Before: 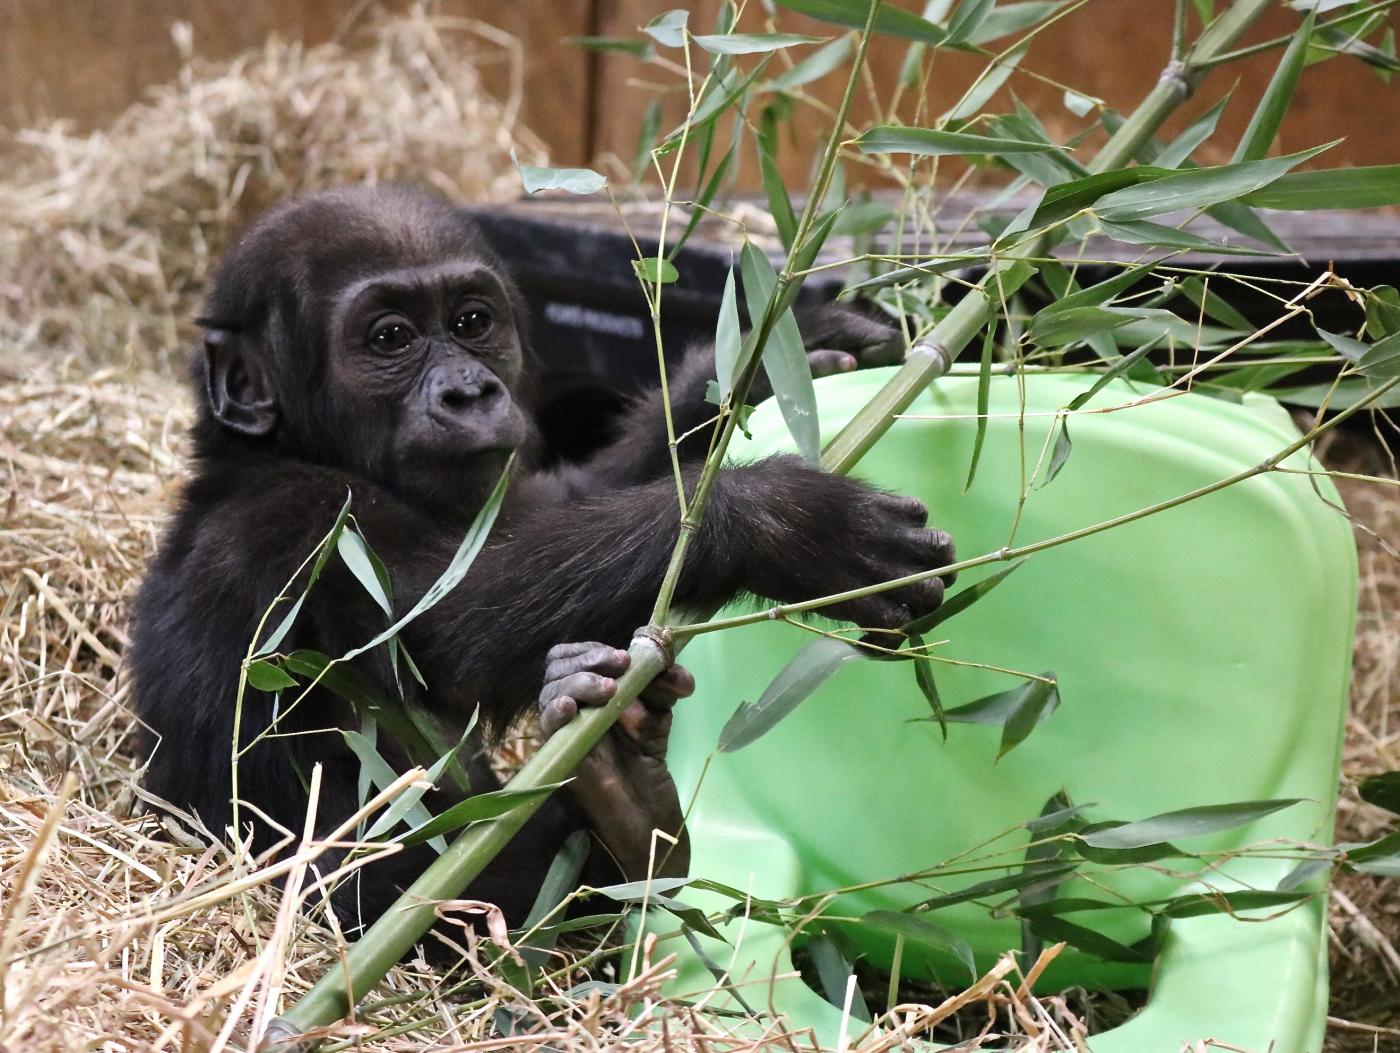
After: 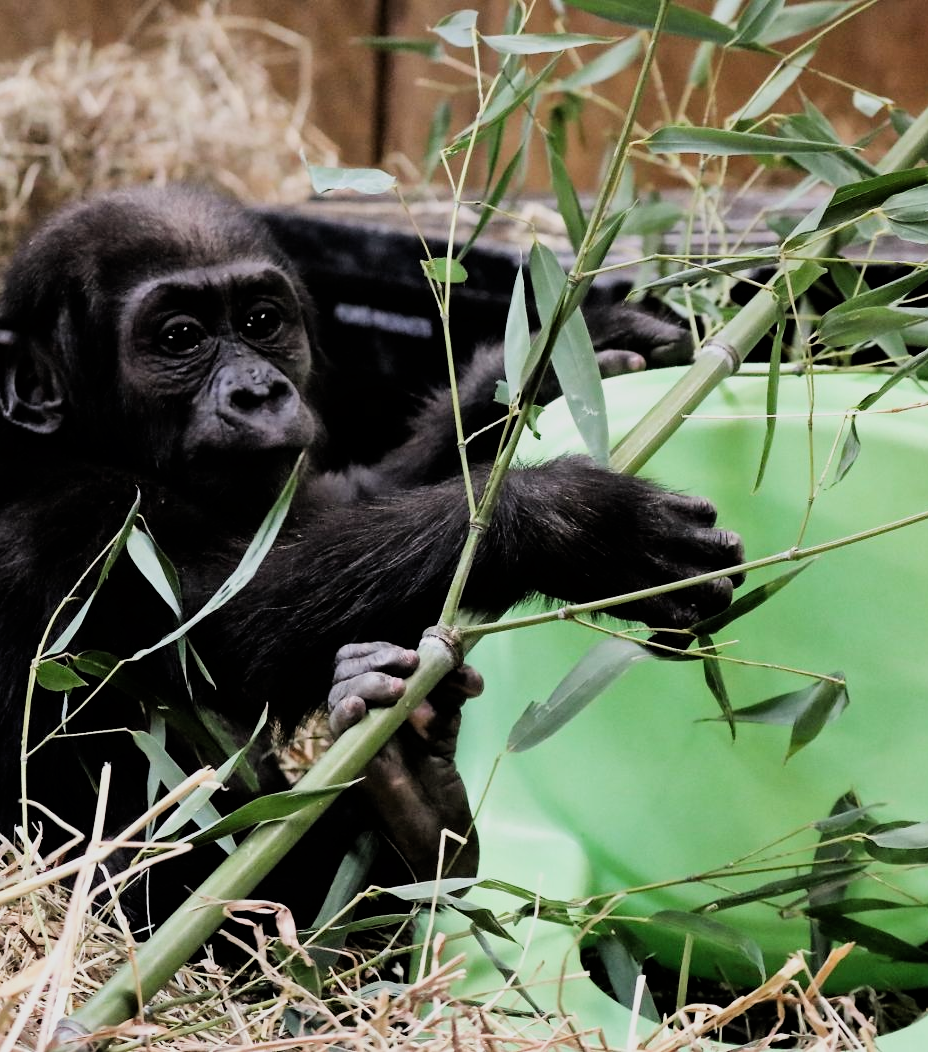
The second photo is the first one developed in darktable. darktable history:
crop and rotate: left 15.184%, right 18.525%
filmic rgb: black relative exposure -5.07 EV, white relative exposure 3.96 EV, hardness 2.89, contrast 1.297, highlights saturation mix -9.83%
